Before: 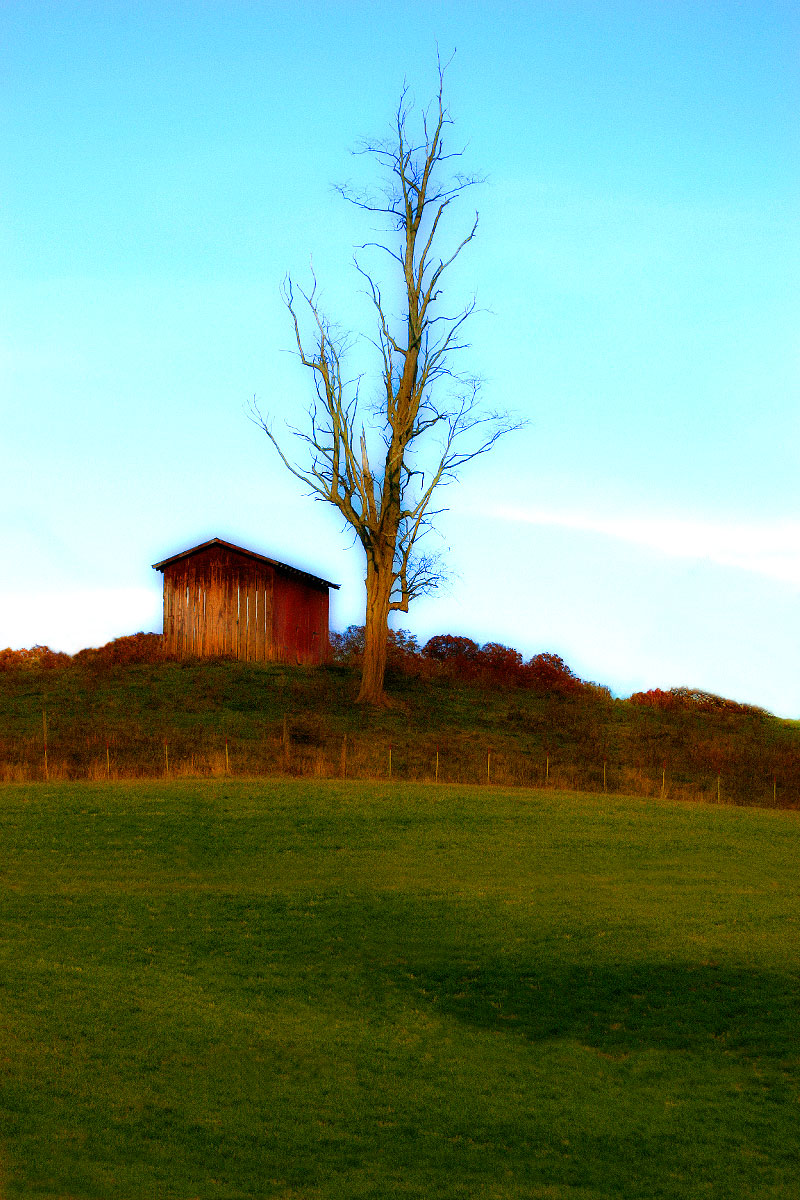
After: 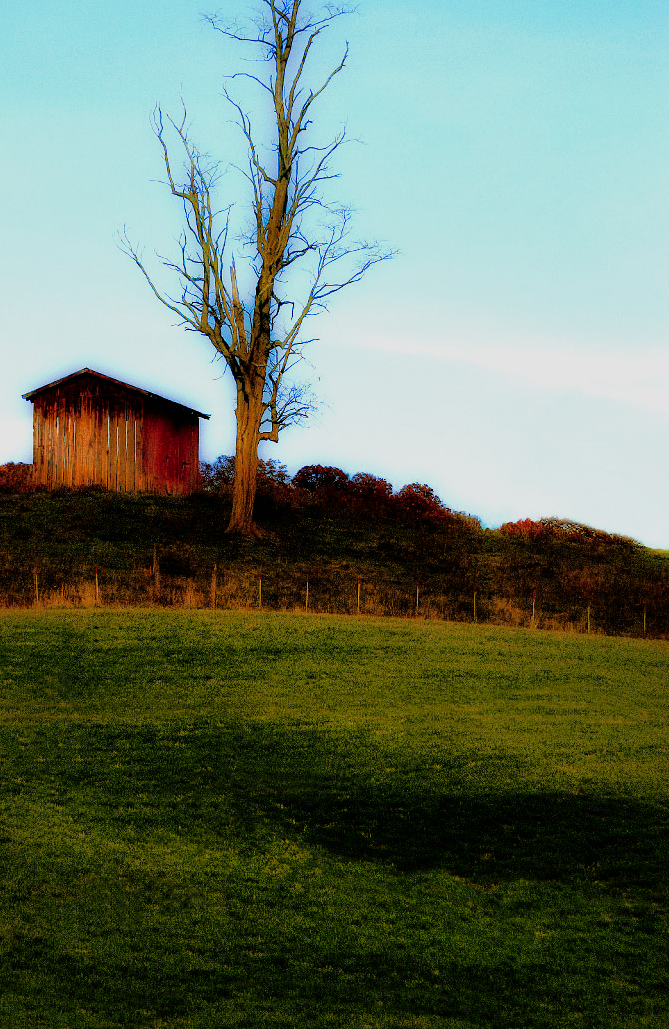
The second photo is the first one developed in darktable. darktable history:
crop: left 16.315%, top 14.246%
shadows and highlights: on, module defaults
filmic rgb: black relative exposure -5 EV, white relative exposure 3.5 EV, hardness 3.19, contrast 1.5, highlights saturation mix -50%
